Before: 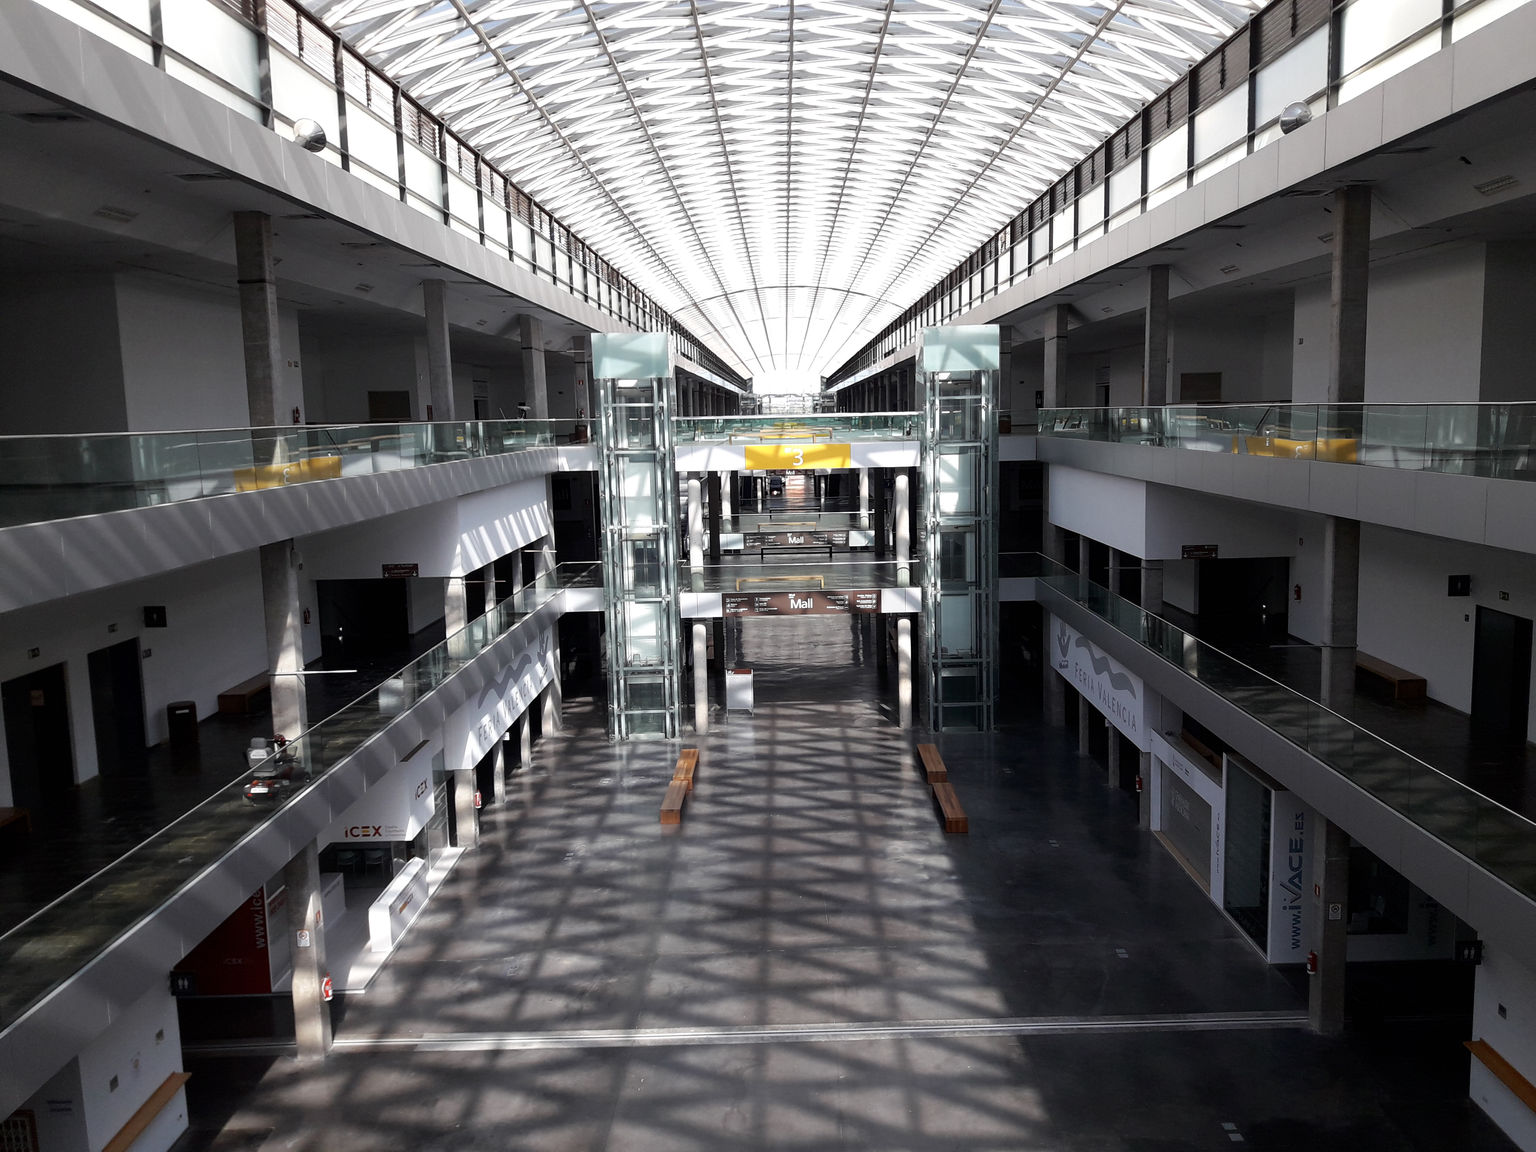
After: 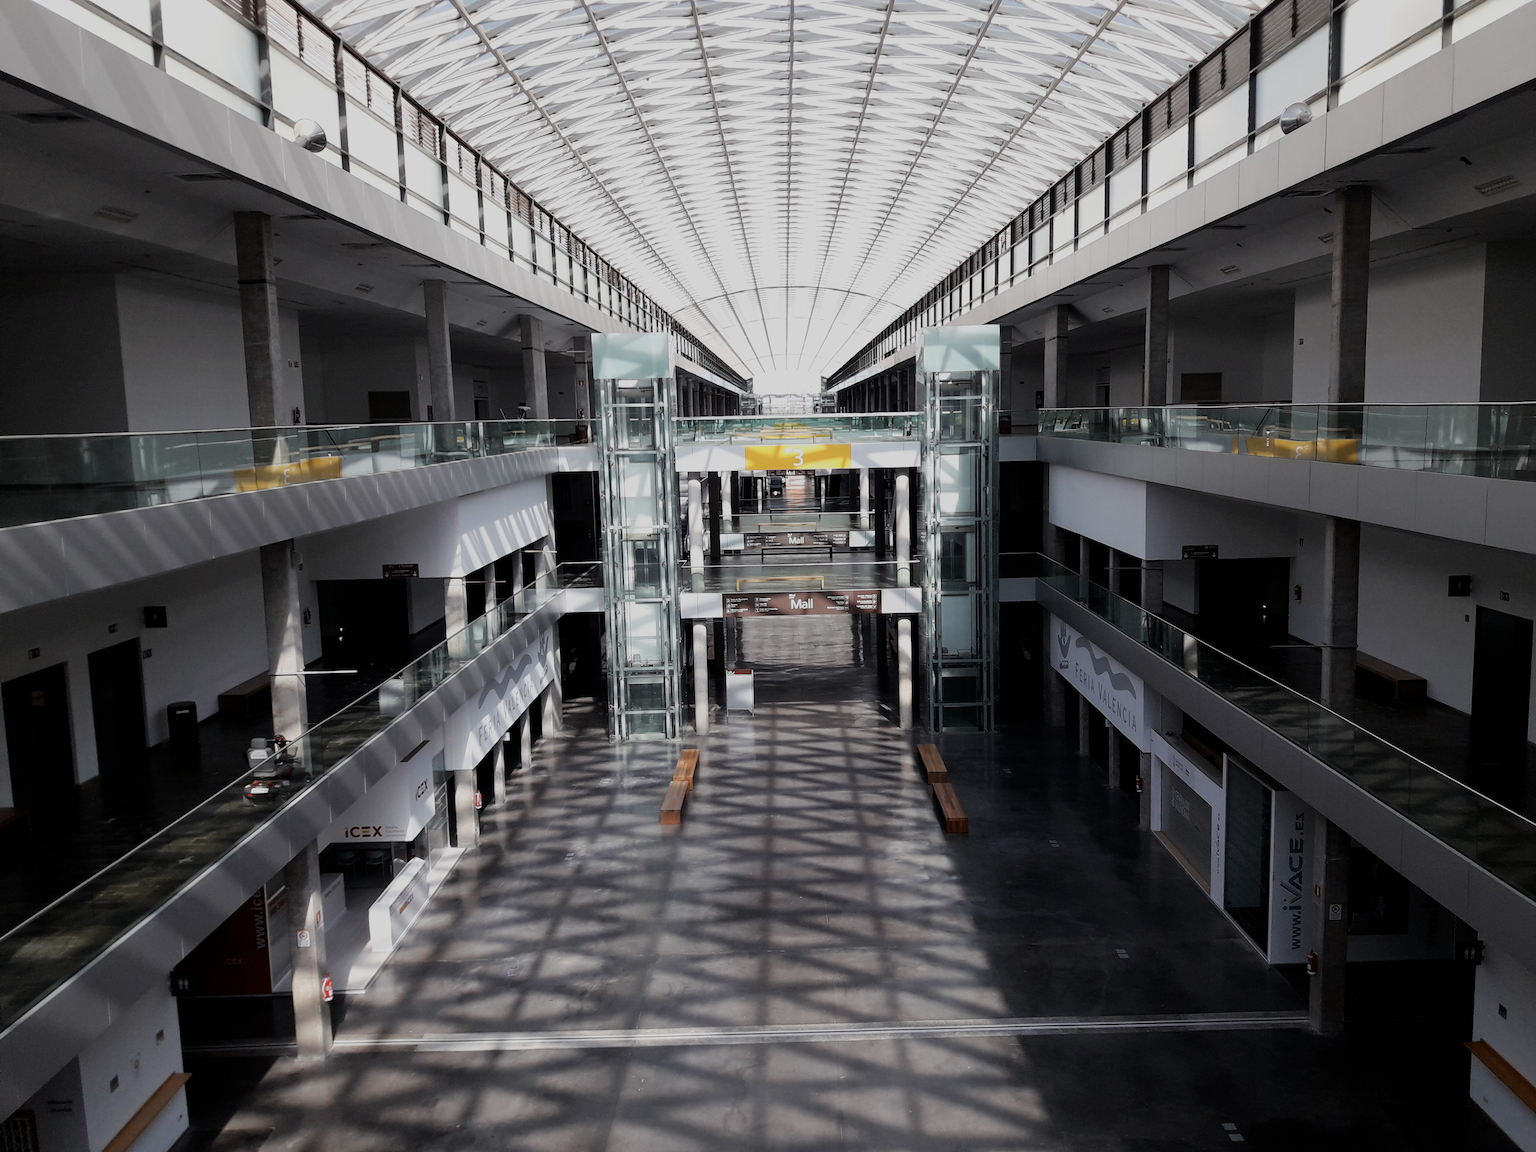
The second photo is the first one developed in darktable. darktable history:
filmic rgb: black relative exposure -7.65 EV, white relative exposure 4.56 EV, hardness 3.61, iterations of high-quality reconstruction 0, contrast in shadows safe
